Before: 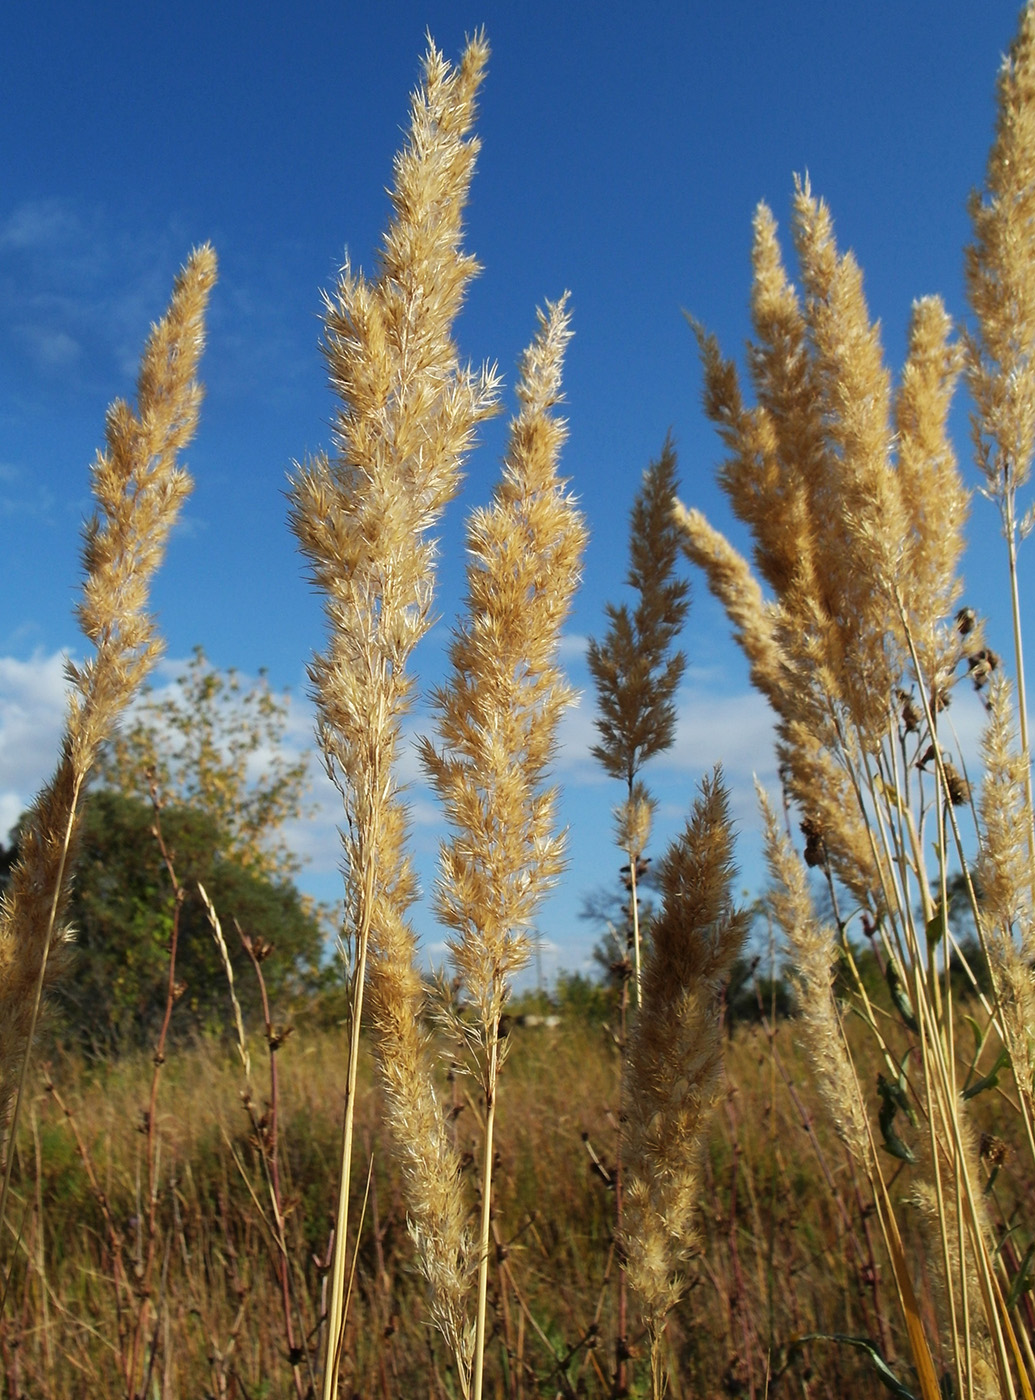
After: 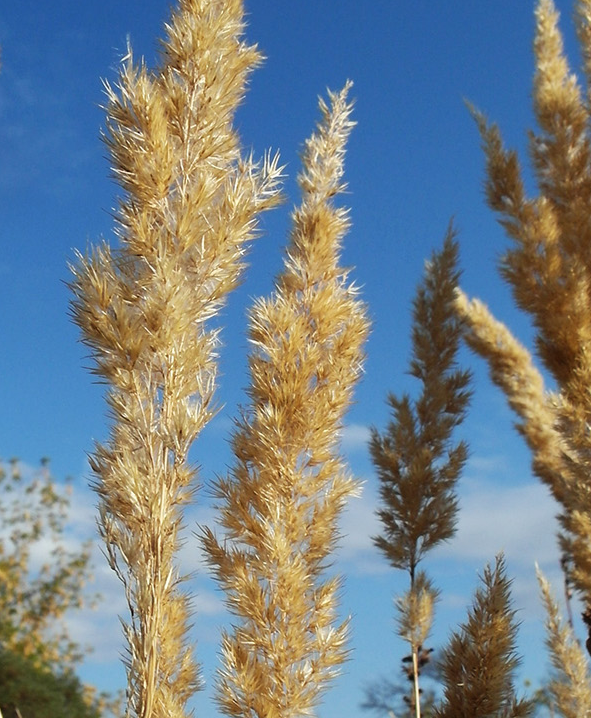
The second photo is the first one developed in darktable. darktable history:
crop: left 21.114%, top 15.022%, right 21.719%, bottom 33.685%
